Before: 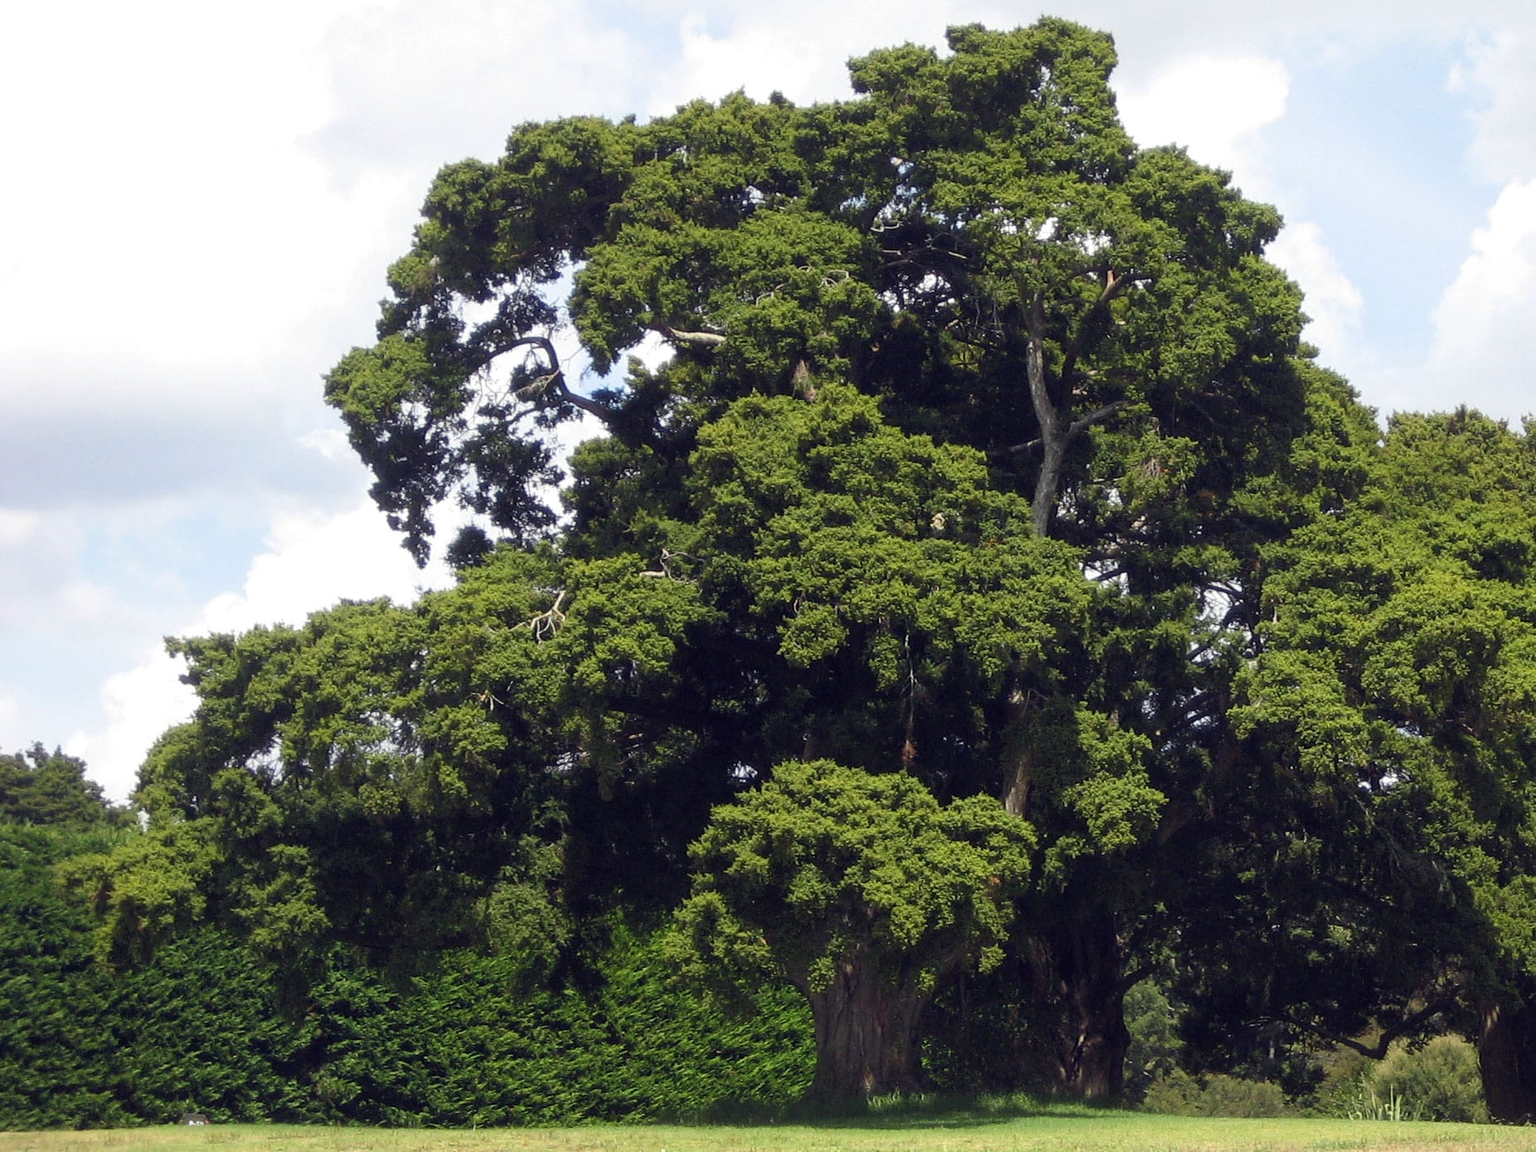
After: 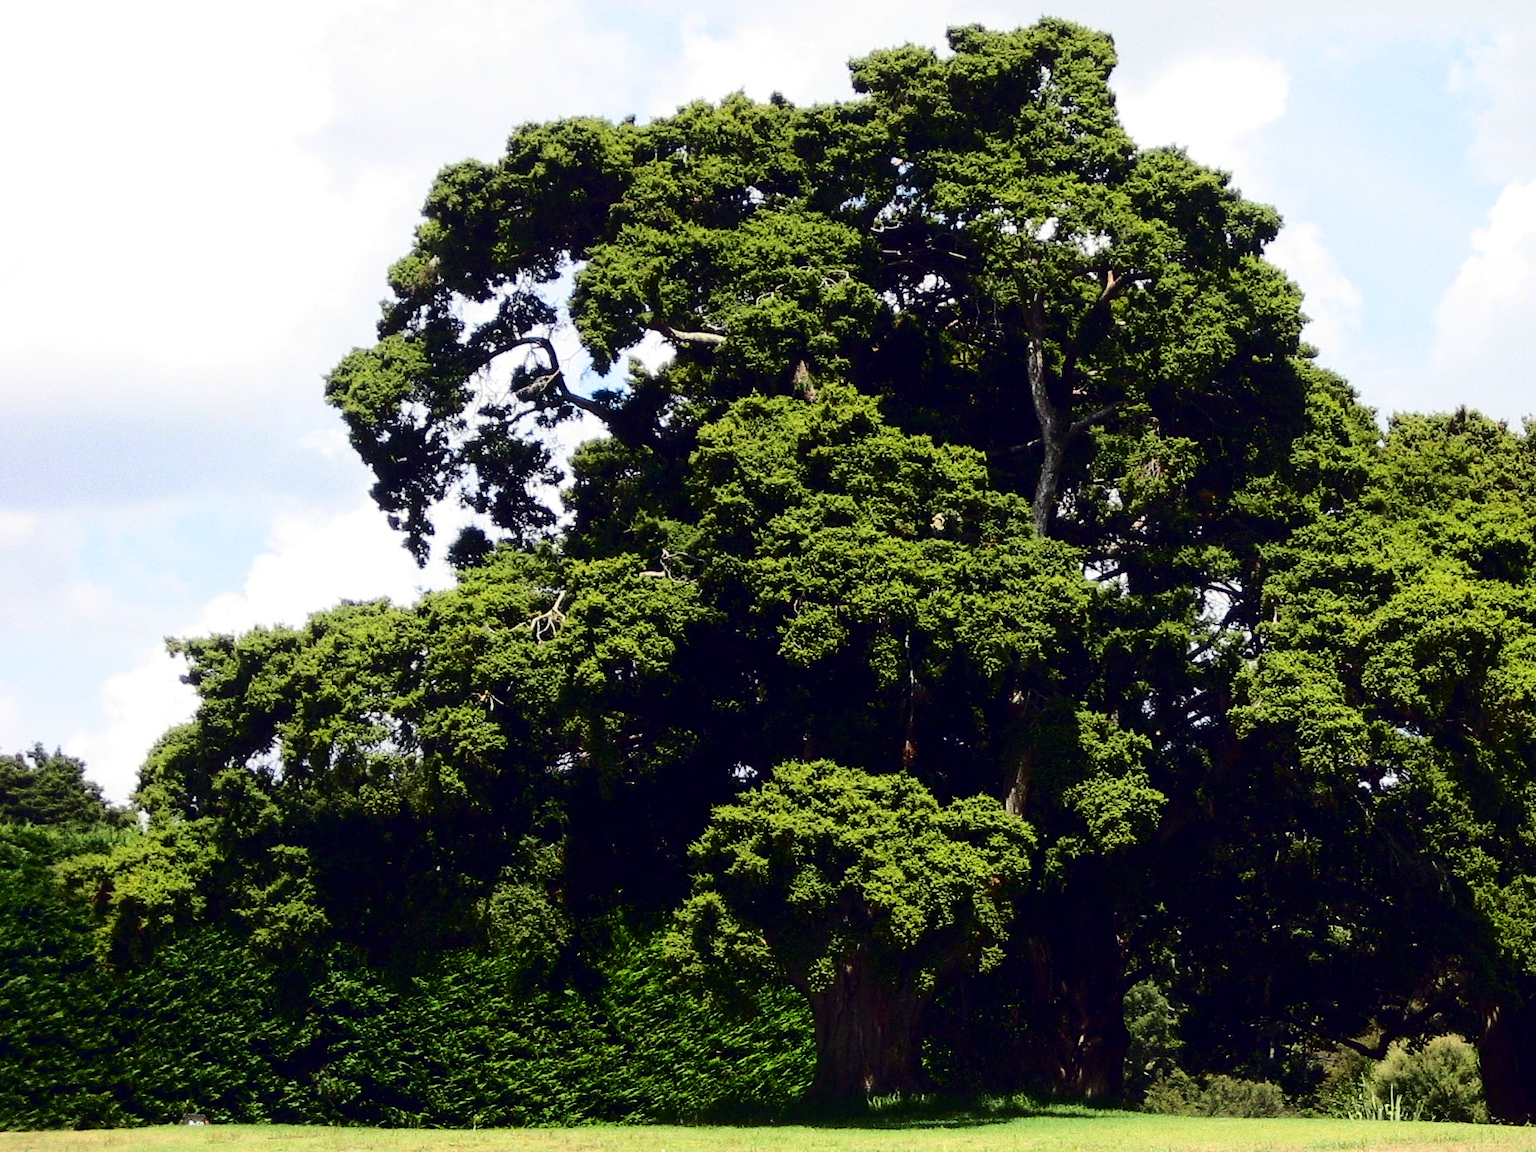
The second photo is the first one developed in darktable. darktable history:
rgb curve: curves: ch0 [(0, 0) (0.284, 0.292) (0.505, 0.644) (1, 1)], compensate middle gray true
contrast brightness saturation: contrast 0.19, brightness -0.24, saturation 0.11
grain: coarseness 0.09 ISO, strength 40%
